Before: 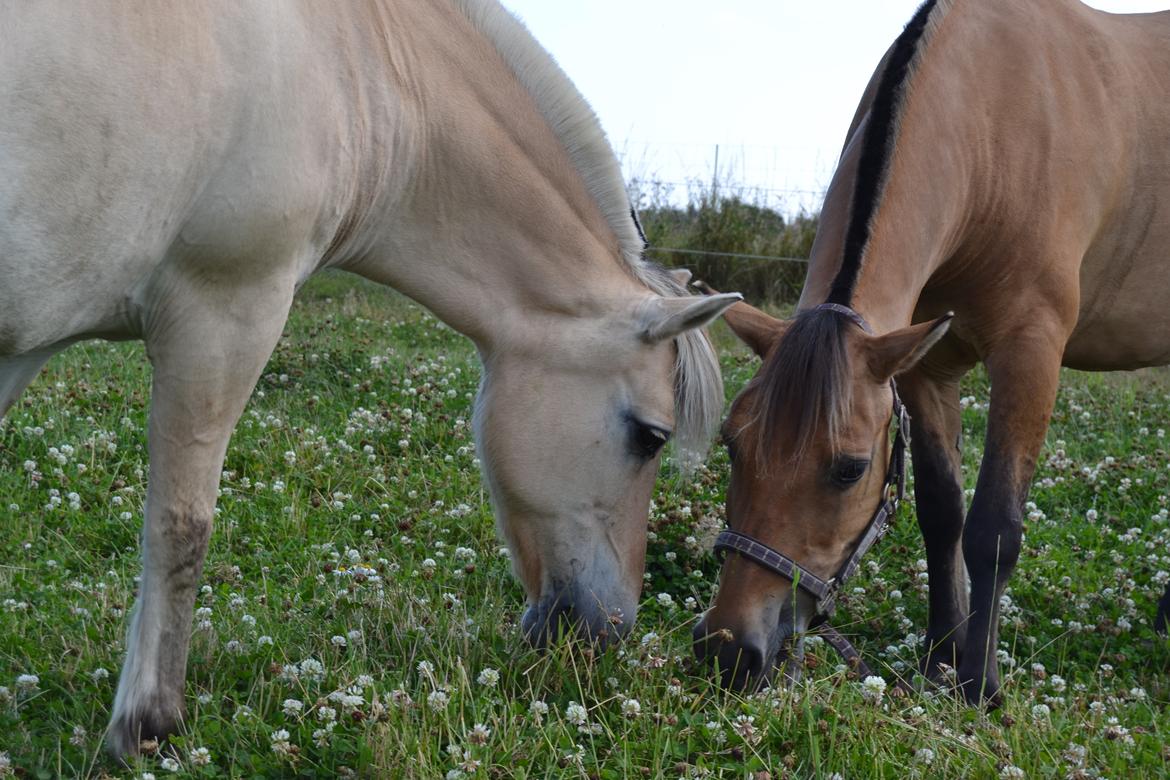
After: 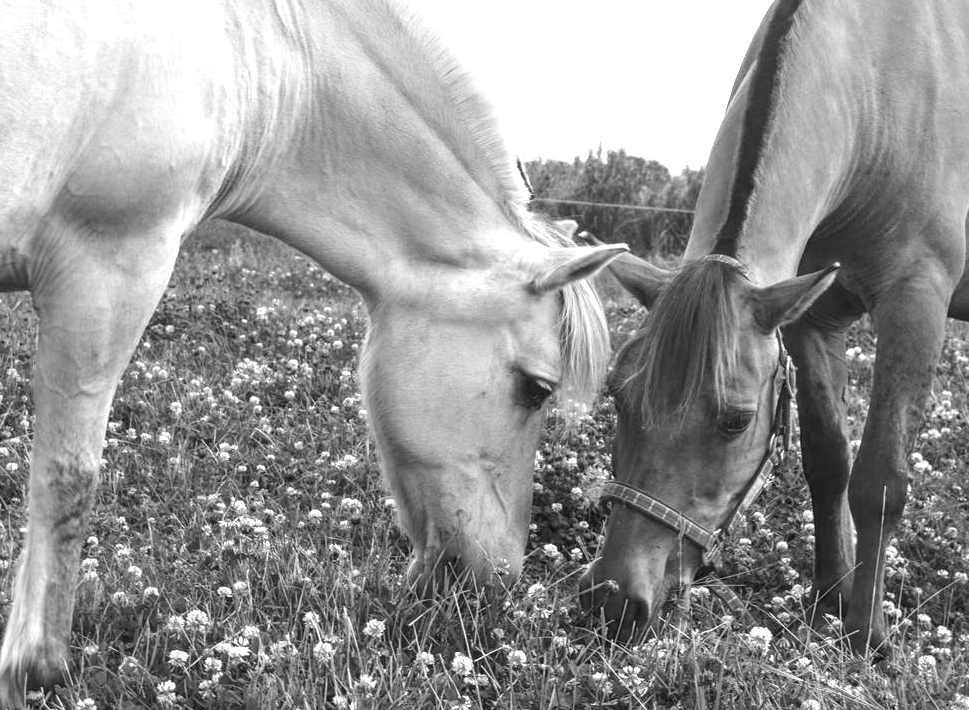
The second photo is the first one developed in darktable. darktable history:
local contrast: detail 110%
exposure: exposure 0.52 EV, compensate highlight preservation false
crop: left 9.814%, top 6.318%, right 7.311%, bottom 2.535%
color calibration: output gray [0.253, 0.26, 0.487, 0], illuminant as shot in camera, x 0.483, y 0.432, temperature 2421.87 K
